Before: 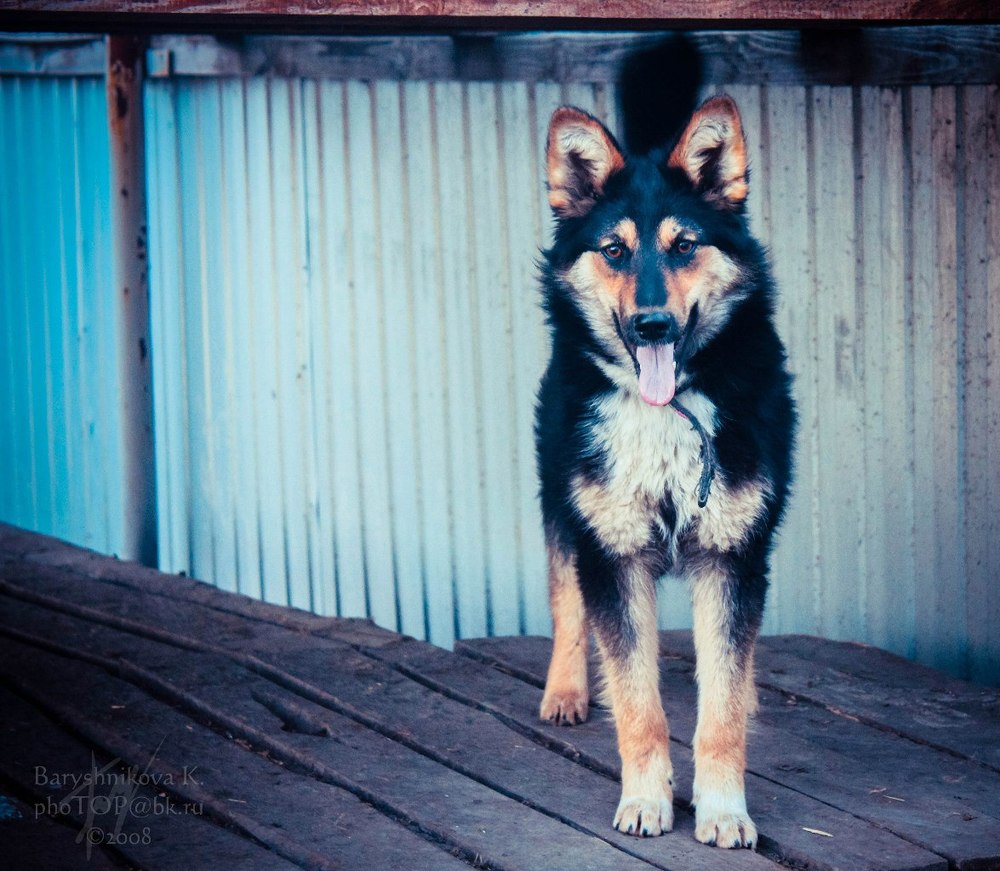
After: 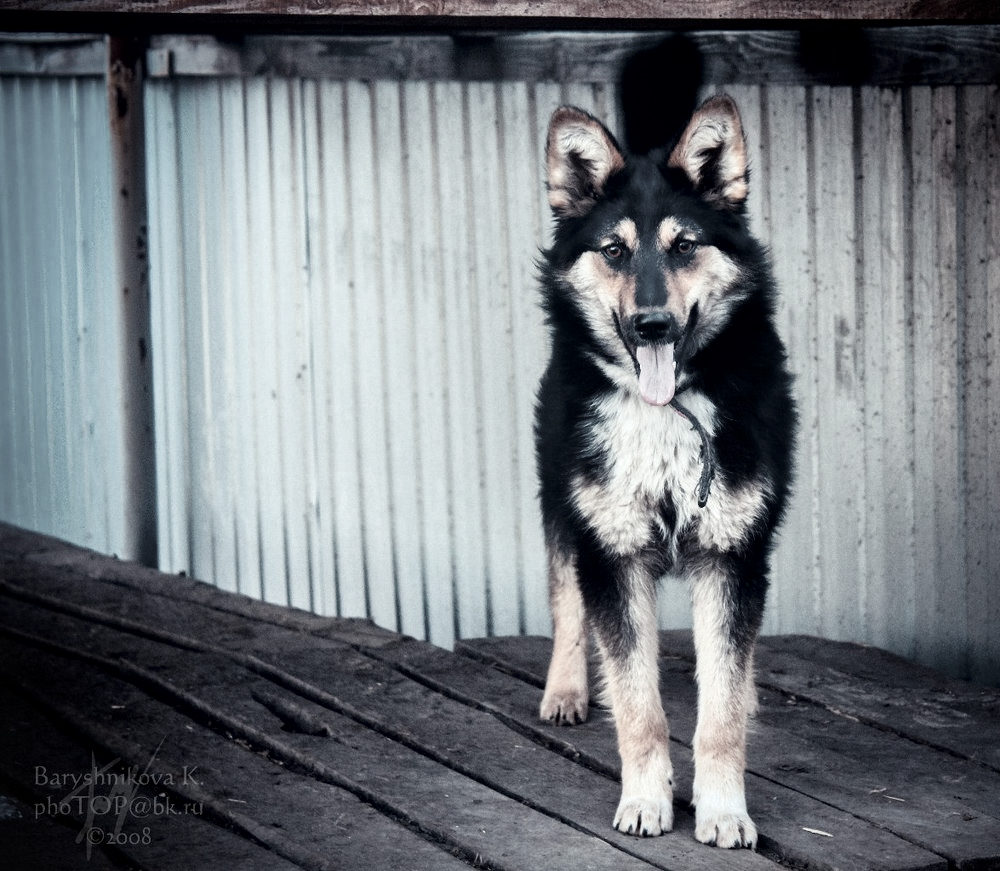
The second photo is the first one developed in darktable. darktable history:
color zones: curves: ch1 [(0, 0.153) (0.143, 0.15) (0.286, 0.151) (0.429, 0.152) (0.571, 0.152) (0.714, 0.151) (0.857, 0.151) (1, 0.153)]
tone curve: curves: ch0 [(0, 0) (0.003, 0.01) (0.011, 0.015) (0.025, 0.023) (0.044, 0.037) (0.069, 0.055) (0.1, 0.08) (0.136, 0.114) (0.177, 0.155) (0.224, 0.201) (0.277, 0.254) (0.335, 0.319) (0.399, 0.387) (0.468, 0.459) (0.543, 0.544) (0.623, 0.634) (0.709, 0.731) (0.801, 0.827) (0.898, 0.921) (1, 1)], color space Lab, independent channels, preserve colors none
local contrast: mode bilateral grid, contrast 25, coarseness 60, detail 151%, midtone range 0.2
